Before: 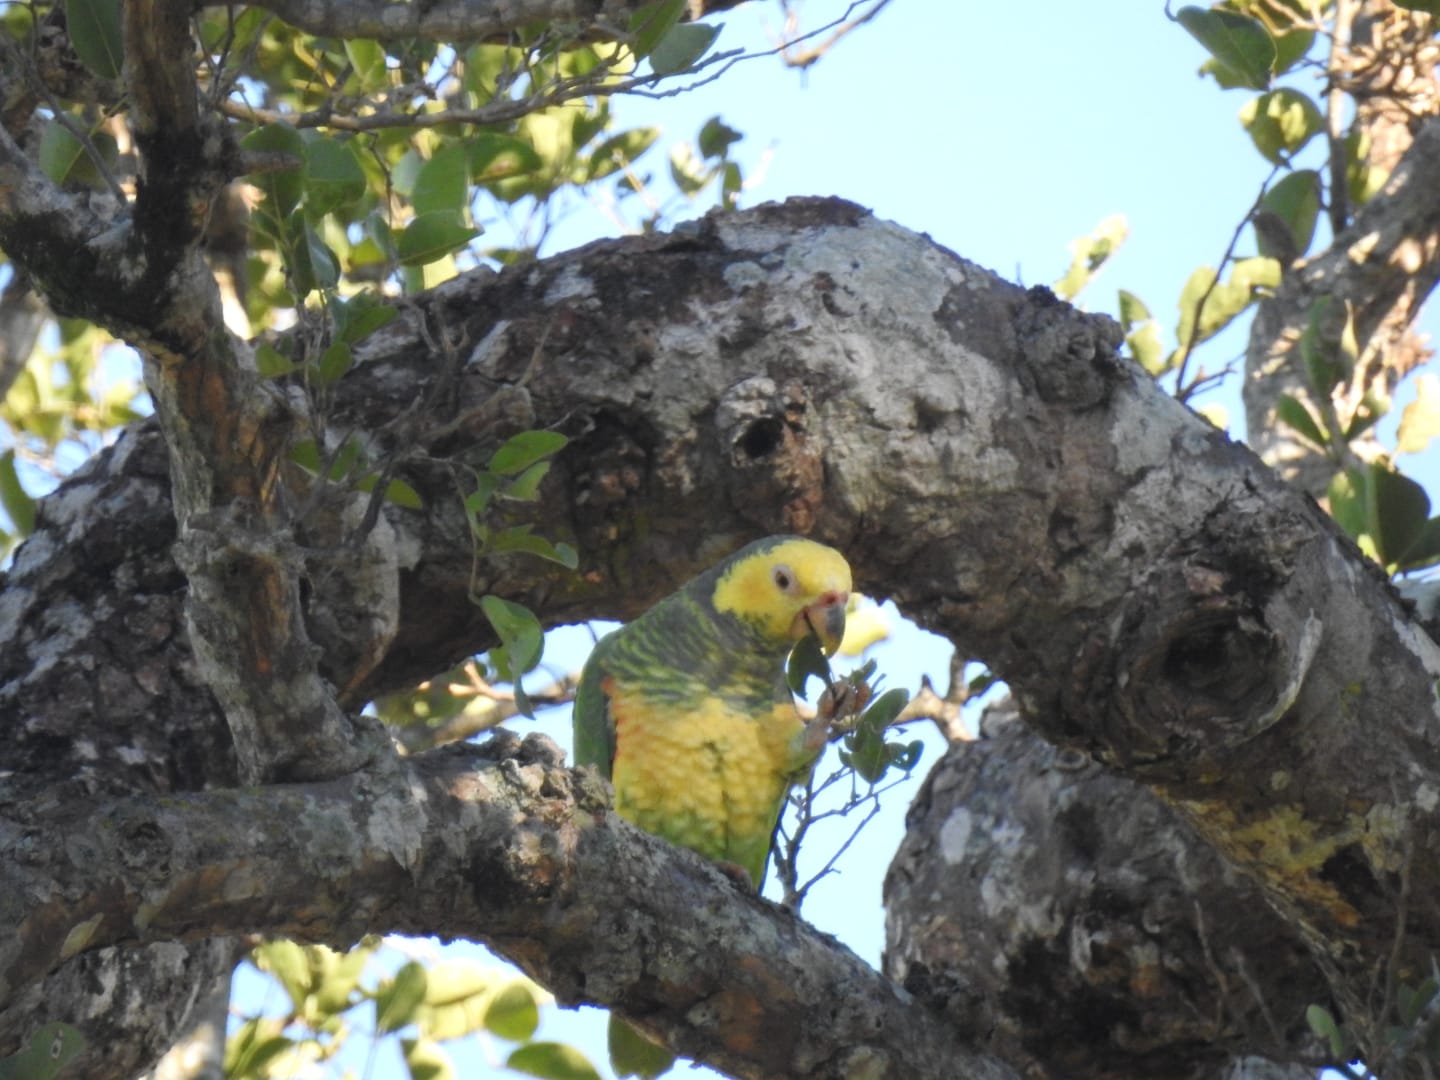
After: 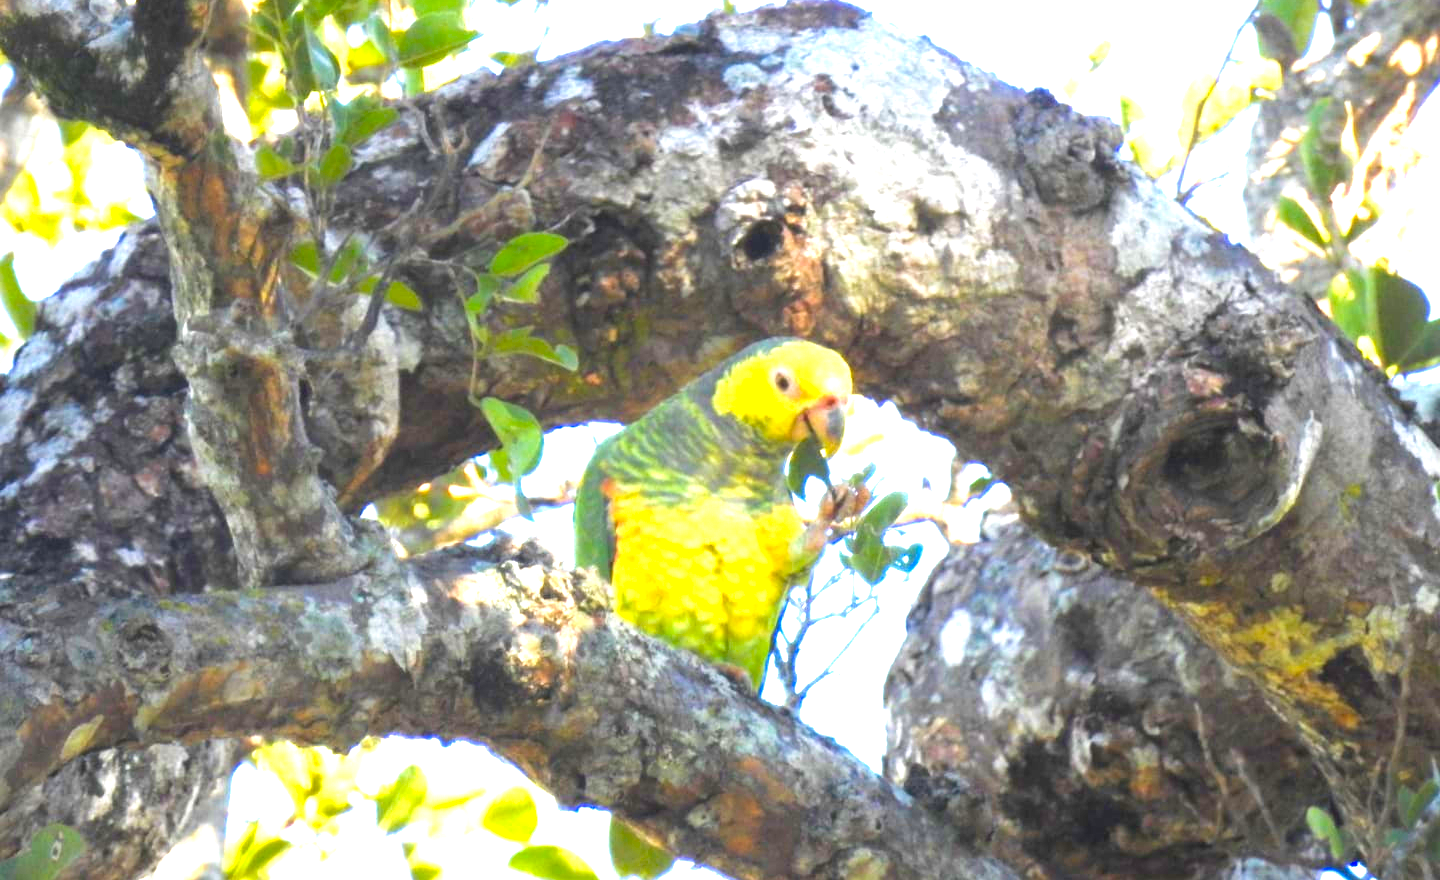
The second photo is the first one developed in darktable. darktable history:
color balance rgb: linear chroma grading › global chroma 40.616%, perceptual saturation grading › global saturation 0.731%, global vibrance 9.883%
exposure: black level correction 0.001, exposure 1.837 EV, compensate highlight preservation false
velvia: on, module defaults
crop and rotate: top 18.508%
